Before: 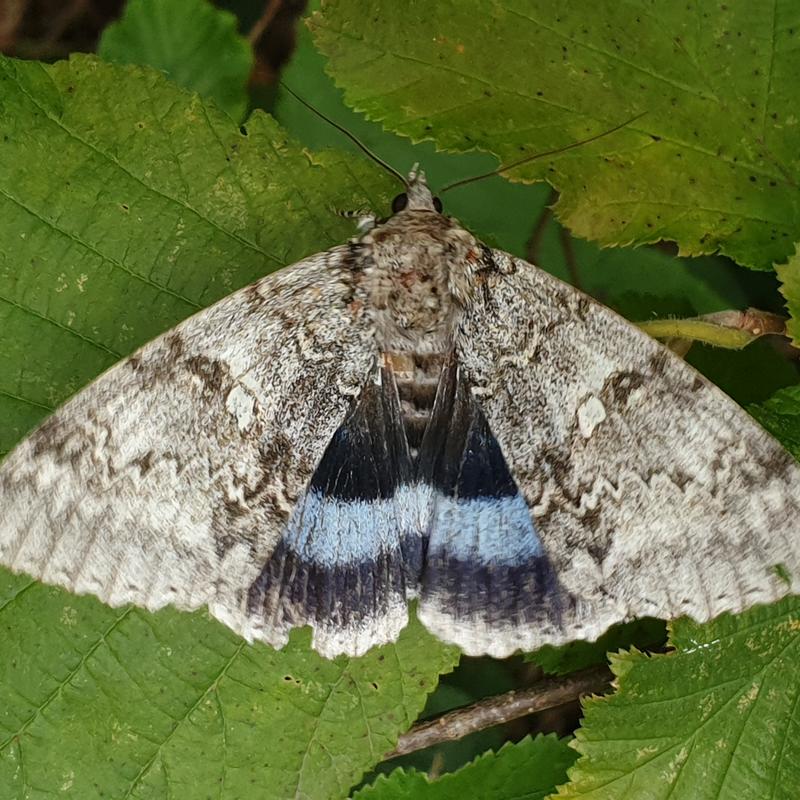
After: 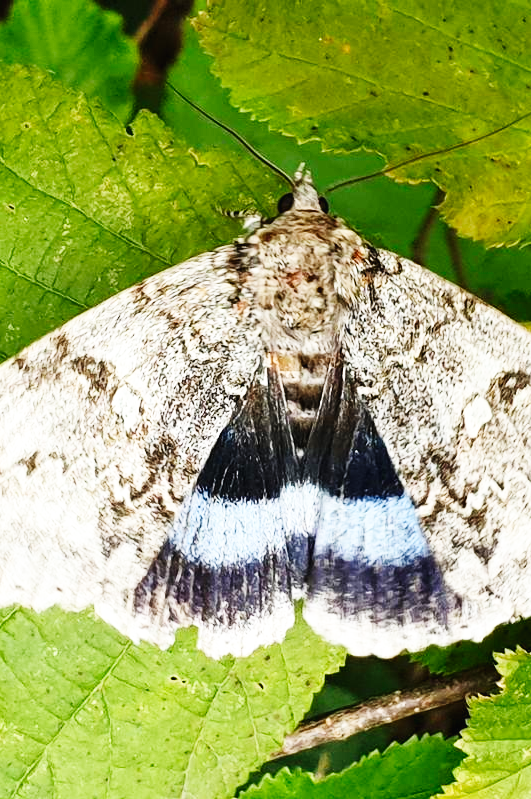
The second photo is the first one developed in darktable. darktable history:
shadows and highlights: shadows 1.18, highlights 41.11
base curve: curves: ch0 [(0, 0.003) (0.001, 0.002) (0.006, 0.004) (0.02, 0.022) (0.048, 0.086) (0.094, 0.234) (0.162, 0.431) (0.258, 0.629) (0.385, 0.8) (0.548, 0.918) (0.751, 0.988) (1, 1)], preserve colors none
crop and rotate: left 14.324%, right 19.299%
exposure: exposure -0.002 EV, compensate highlight preservation false
